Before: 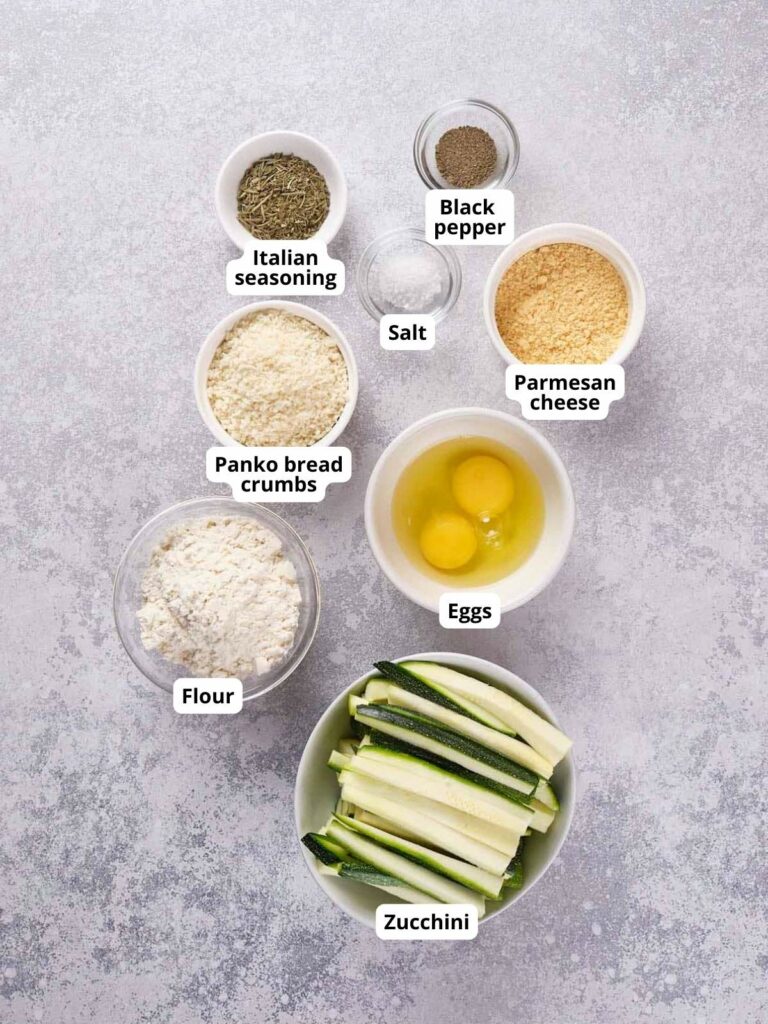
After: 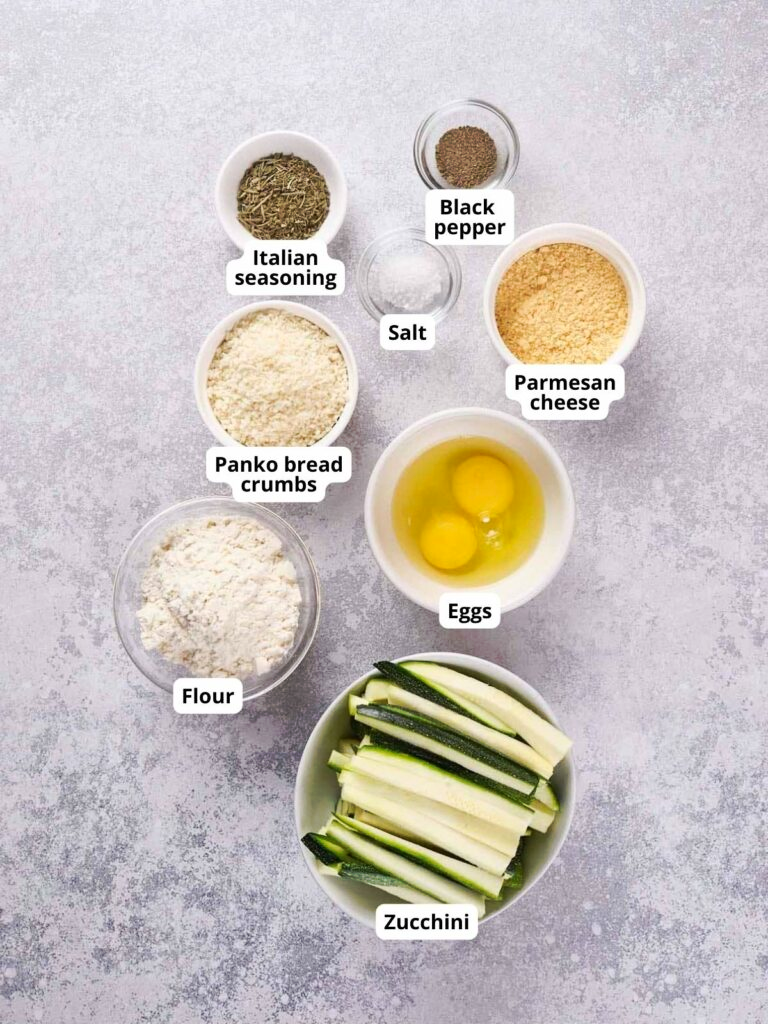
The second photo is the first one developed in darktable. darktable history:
contrast brightness saturation: contrast 0.1, brightness 0.02, saturation 0.02
exposure: compensate highlight preservation false
tone curve: curves: ch0 [(0, 0) (0.003, 0.003) (0.011, 0.01) (0.025, 0.023) (0.044, 0.042) (0.069, 0.065) (0.1, 0.094) (0.136, 0.128) (0.177, 0.167) (0.224, 0.211) (0.277, 0.261) (0.335, 0.315) (0.399, 0.375) (0.468, 0.441) (0.543, 0.543) (0.623, 0.623) (0.709, 0.709) (0.801, 0.801) (0.898, 0.898) (1, 1)], preserve colors none
